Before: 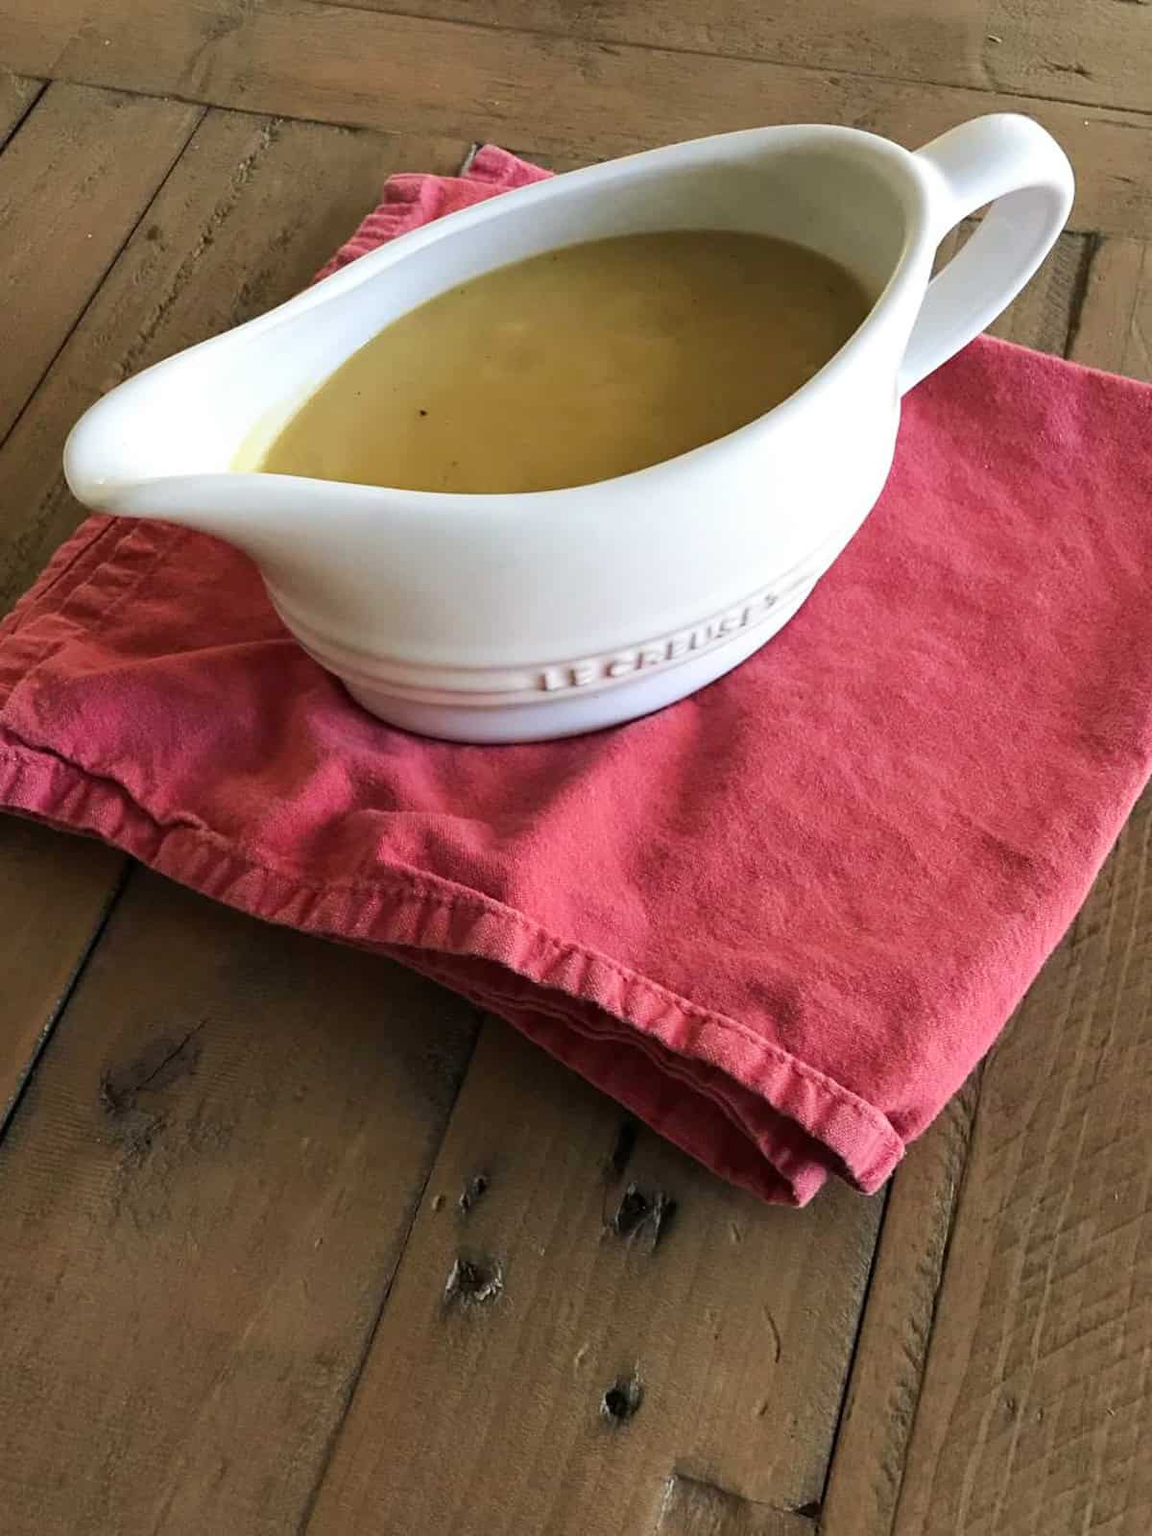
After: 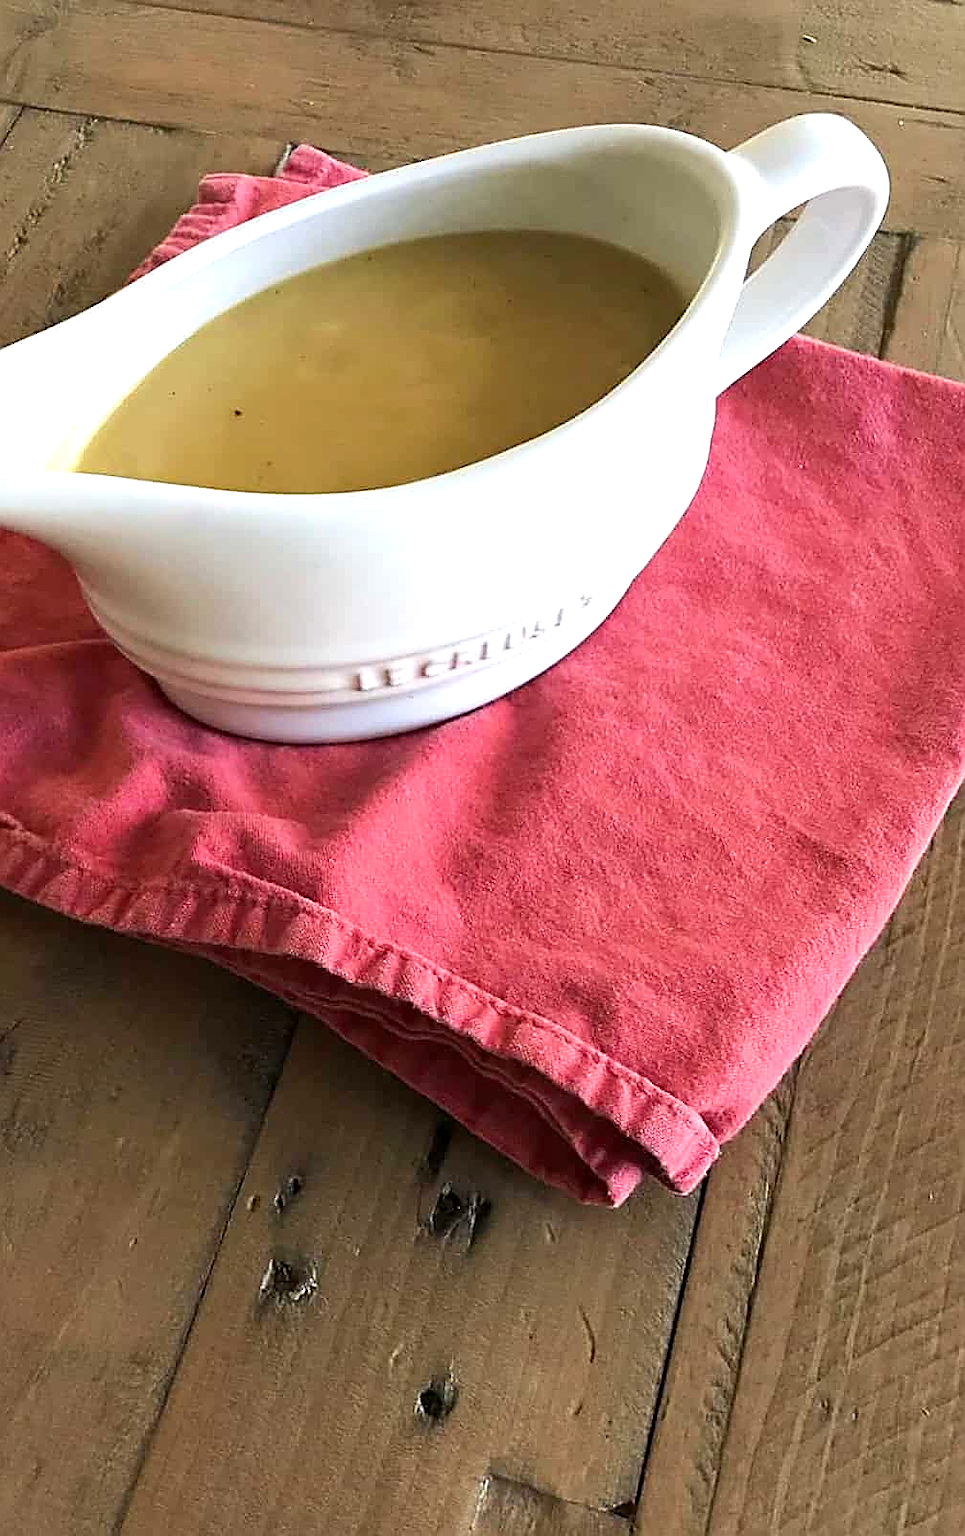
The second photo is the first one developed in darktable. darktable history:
sharpen: radius 1.4, amount 1.25, threshold 0.7
exposure: black level correction 0.001, exposure 0.5 EV, compensate exposure bias true, compensate highlight preservation false
crop: left 16.145%
